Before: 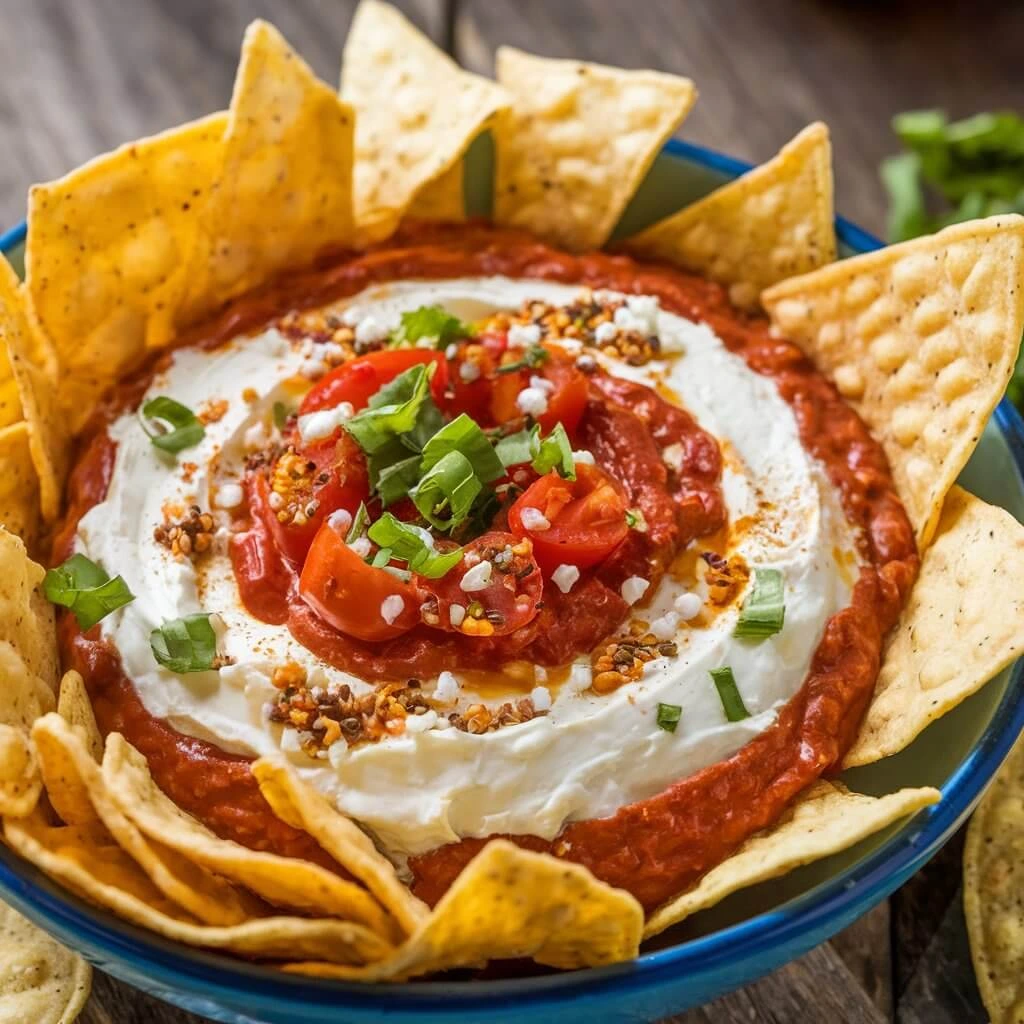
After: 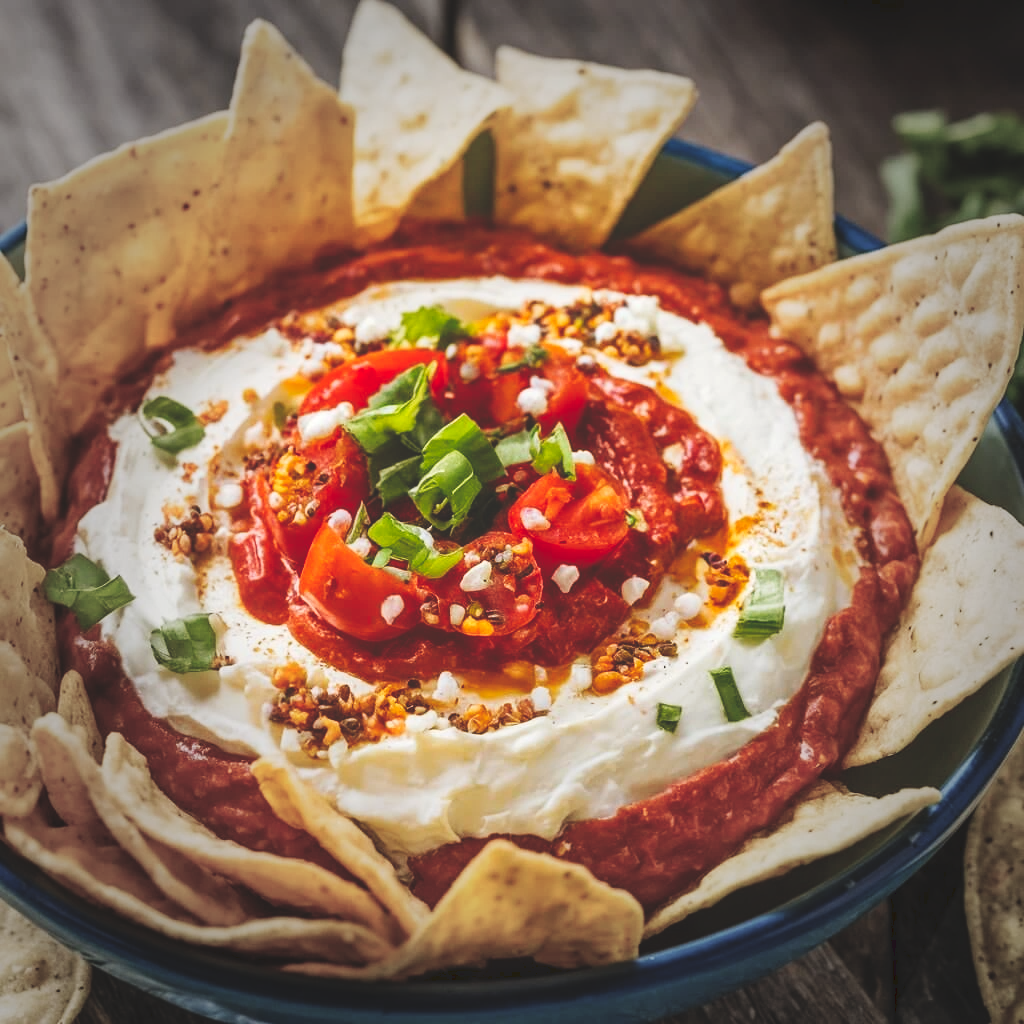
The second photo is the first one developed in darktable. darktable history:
white balance: red 1.009, blue 0.985
vignetting: fall-off start 48.41%, automatic ratio true, width/height ratio 1.29, unbound false
tone curve: curves: ch0 [(0, 0) (0.003, 0.169) (0.011, 0.173) (0.025, 0.177) (0.044, 0.184) (0.069, 0.191) (0.1, 0.199) (0.136, 0.206) (0.177, 0.221) (0.224, 0.248) (0.277, 0.284) (0.335, 0.344) (0.399, 0.413) (0.468, 0.497) (0.543, 0.594) (0.623, 0.691) (0.709, 0.779) (0.801, 0.868) (0.898, 0.931) (1, 1)], preserve colors none
